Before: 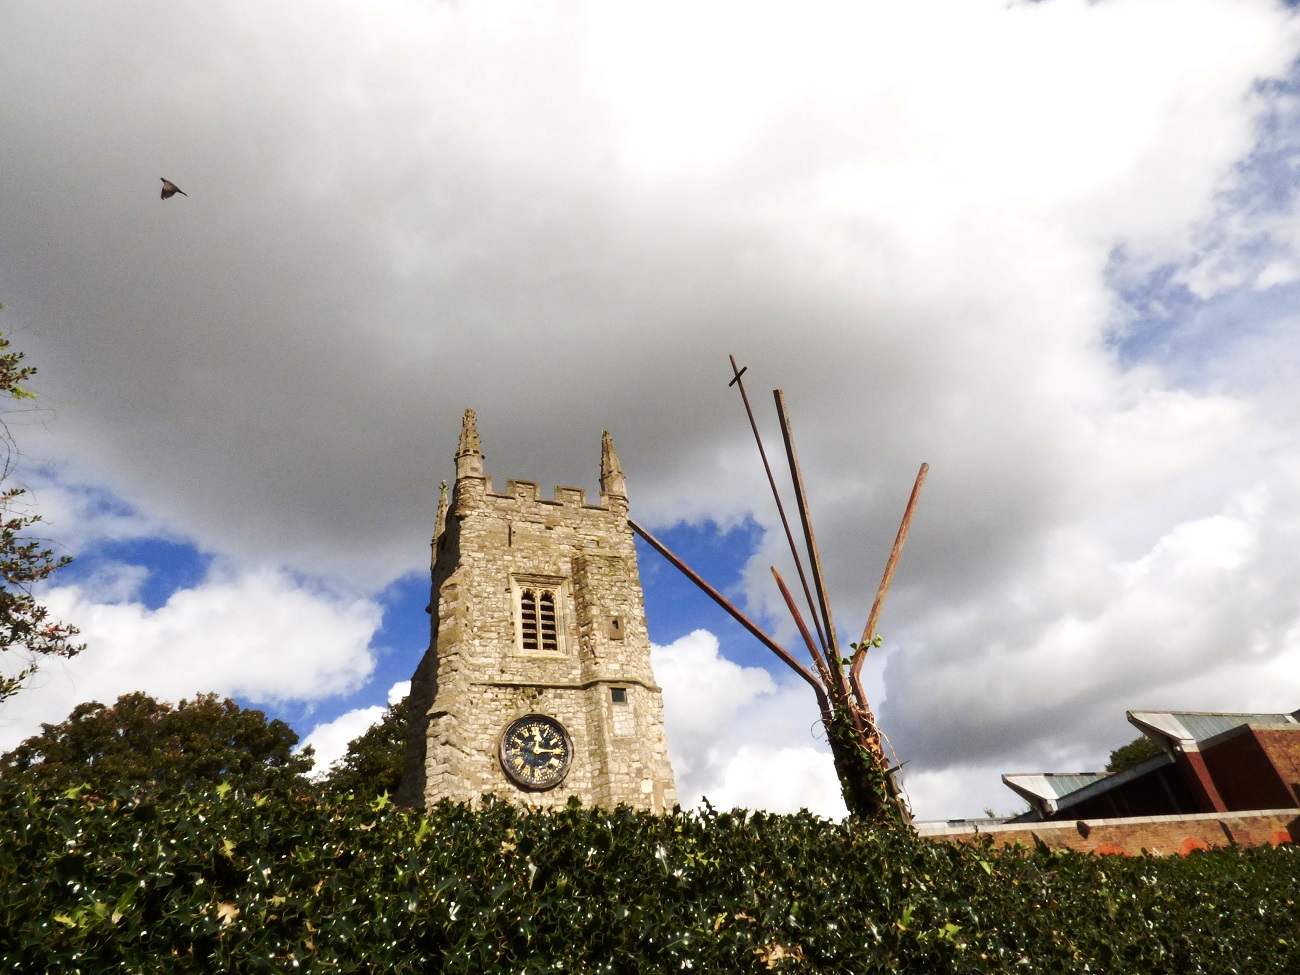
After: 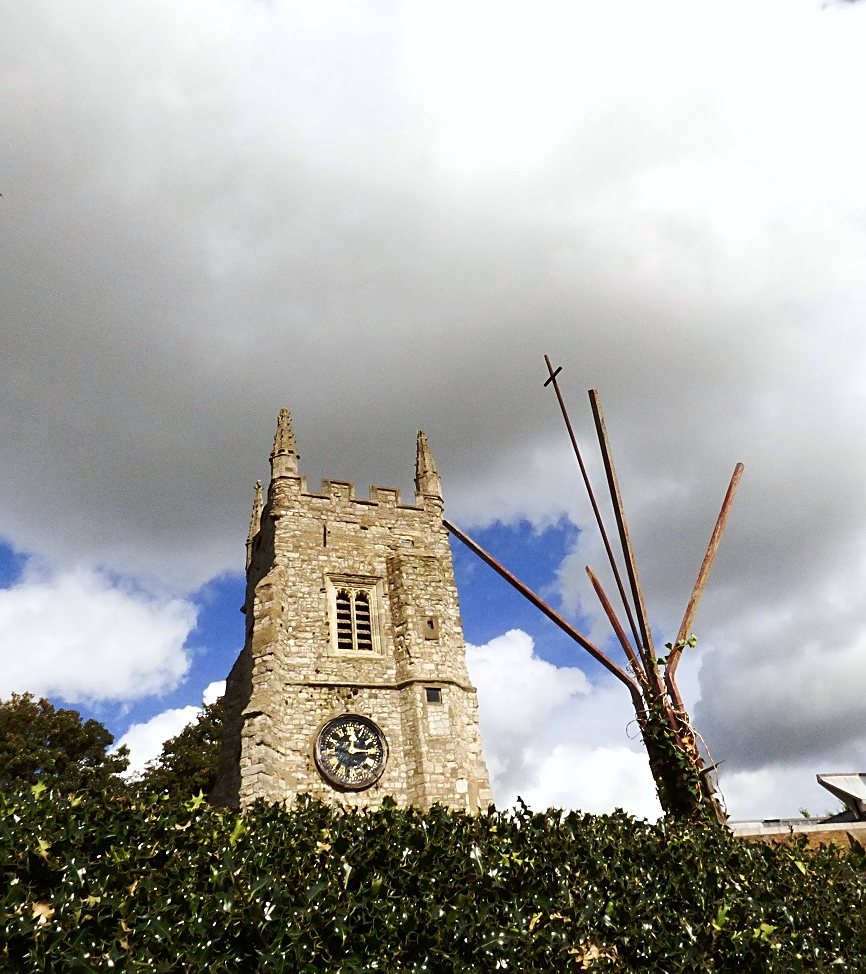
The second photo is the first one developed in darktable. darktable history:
white balance: red 0.988, blue 1.017
crop and rotate: left 14.292%, right 19.041%
sharpen: on, module defaults
